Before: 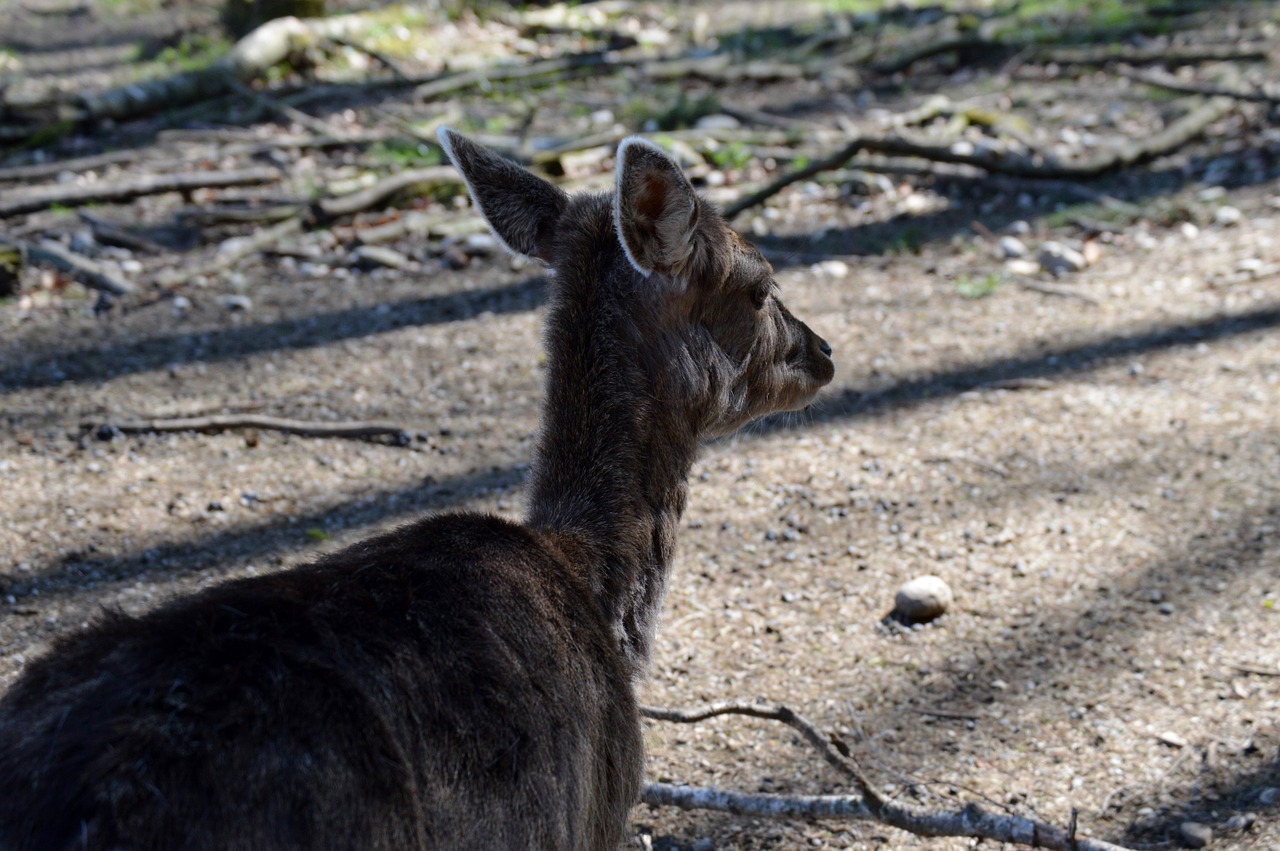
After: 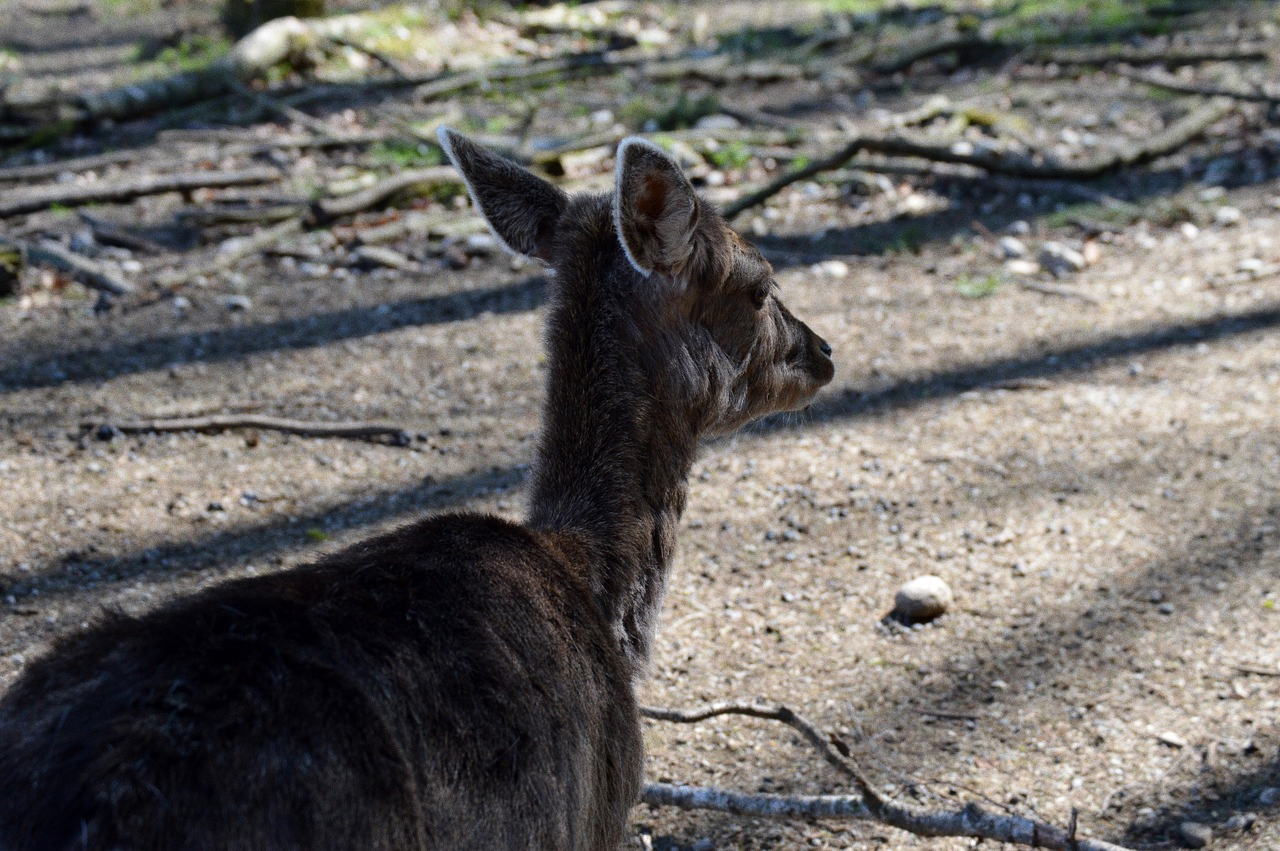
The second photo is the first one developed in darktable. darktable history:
grain "film": coarseness 0.09 ISO
